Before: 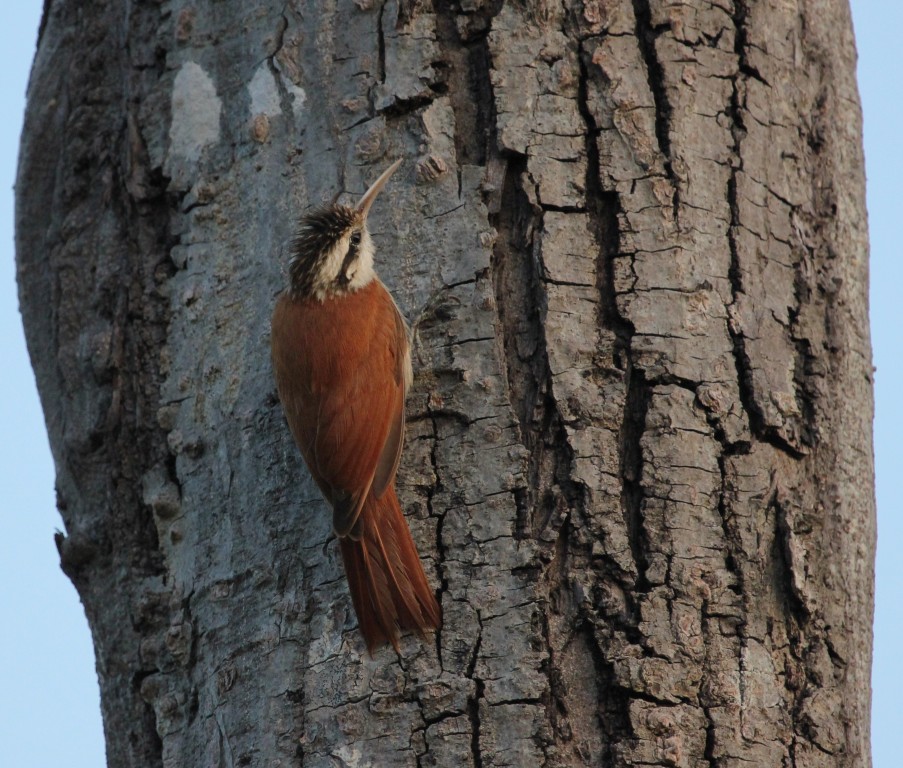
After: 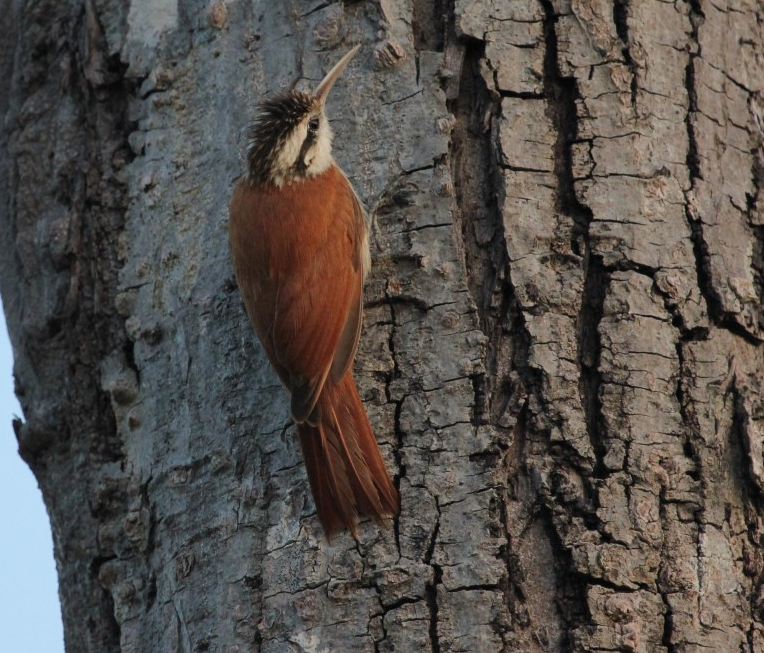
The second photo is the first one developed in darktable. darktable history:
shadows and highlights: shadows 31.08, highlights 1.17, soften with gaussian
crop and rotate: left 4.715%, top 14.961%, right 10.654%
